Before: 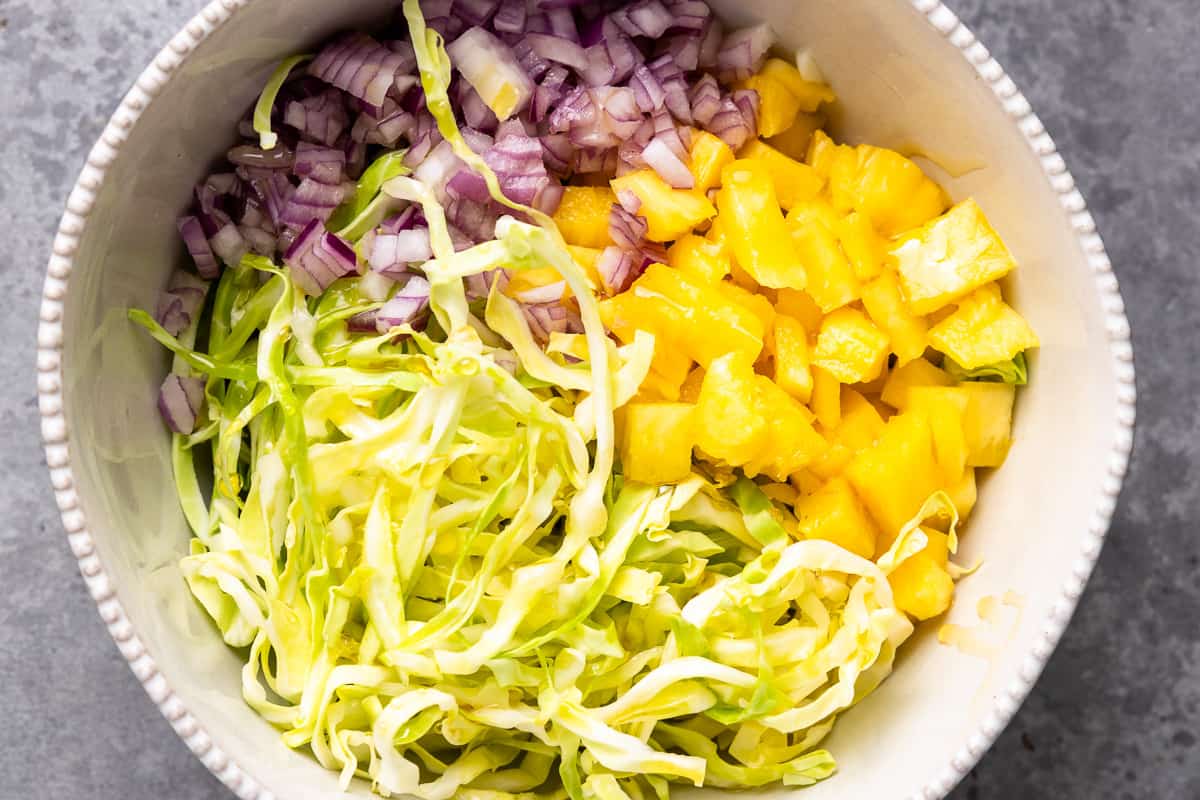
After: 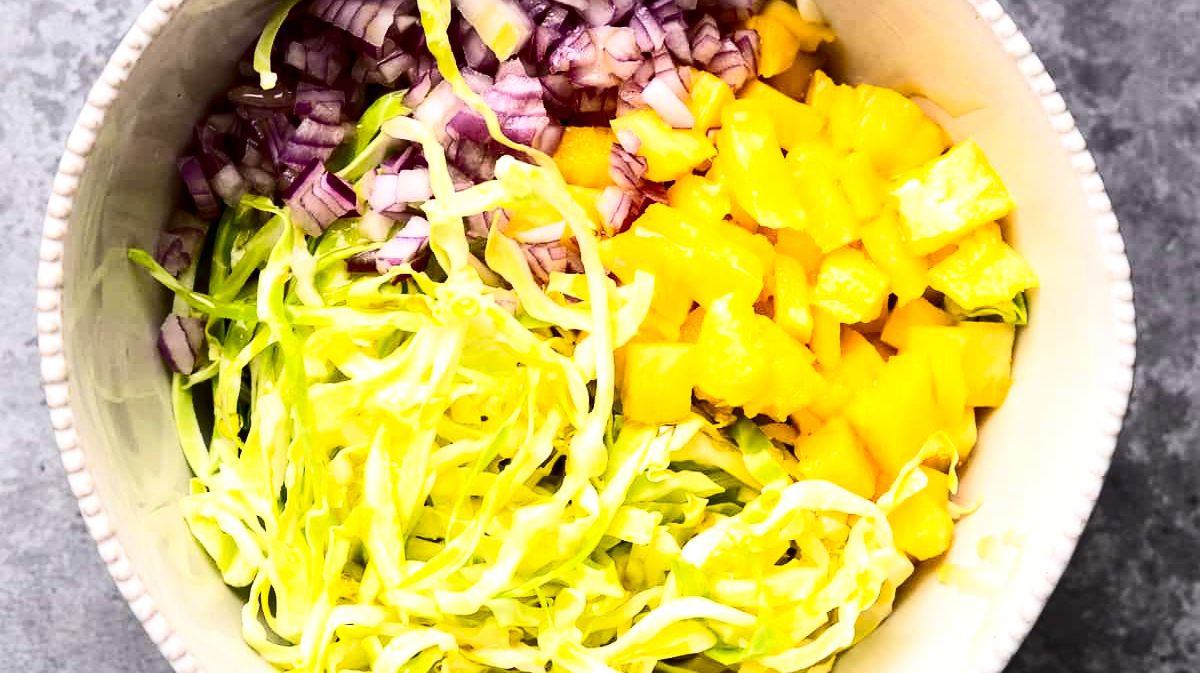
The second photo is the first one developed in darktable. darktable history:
crop: top 7.586%, bottom 8.258%
exposure: exposure 0.201 EV, compensate highlight preservation false
contrast brightness saturation: contrast 0.338, brightness -0.072, saturation 0.17
